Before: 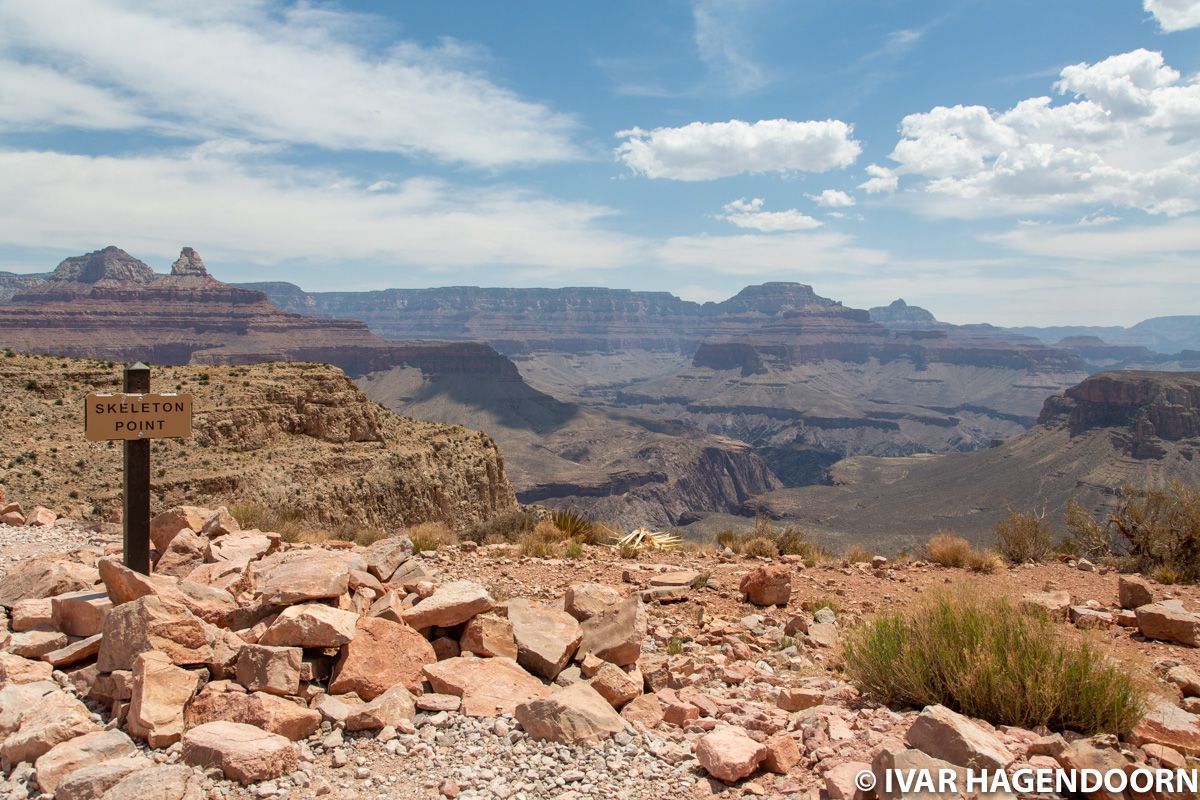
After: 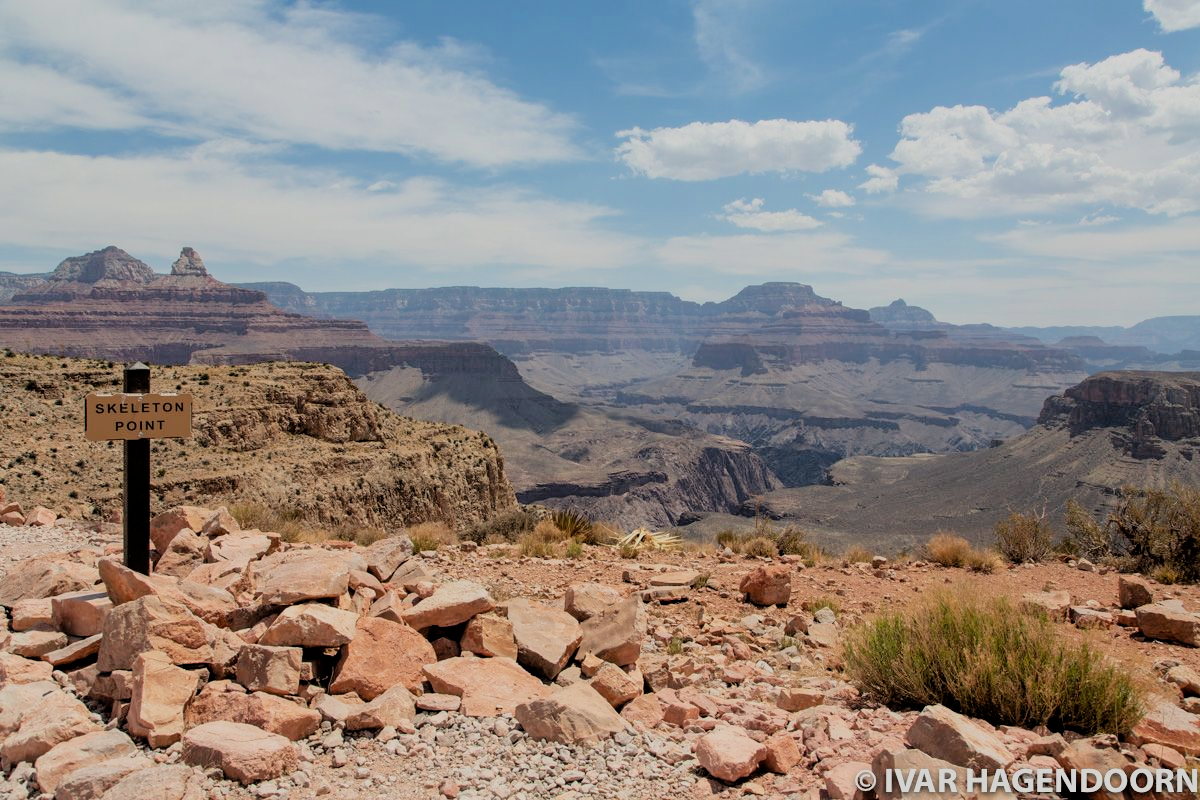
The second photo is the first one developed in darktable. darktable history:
filmic rgb: black relative exposure -4.68 EV, white relative exposure 4.78 EV, hardness 2.35, latitude 35.77%, contrast 1.049, highlights saturation mix 0.695%, shadows ↔ highlights balance 1.29%, color science v6 (2022)
